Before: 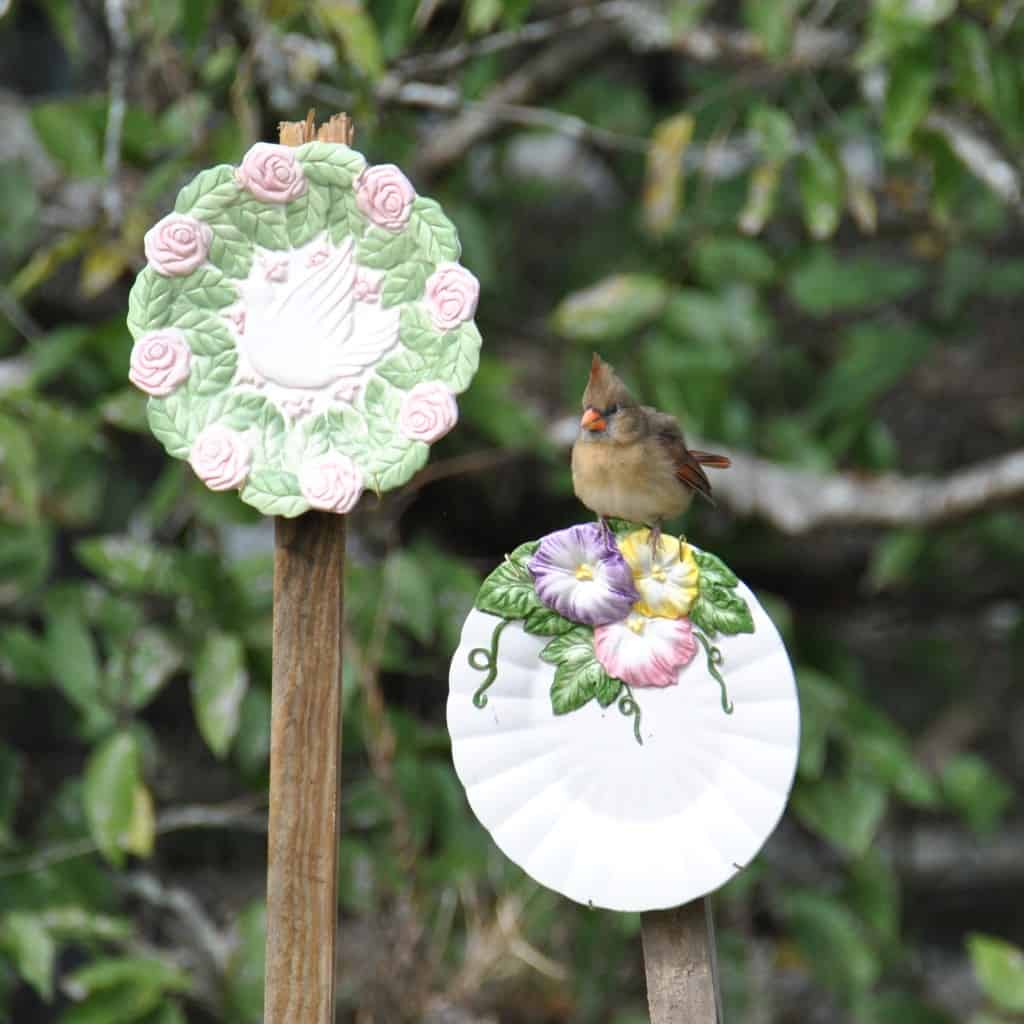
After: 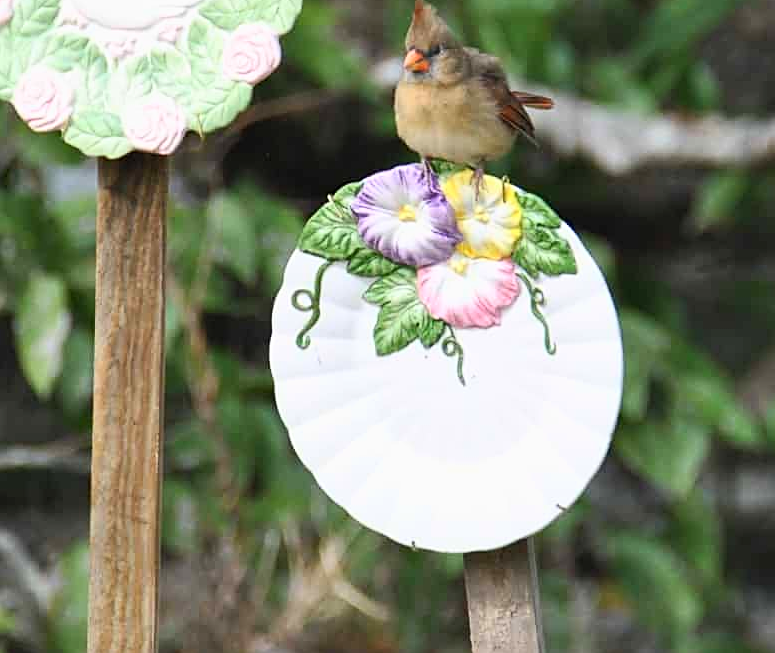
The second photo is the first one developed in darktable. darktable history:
contrast brightness saturation: contrast 0.2, brightness 0.16, saturation 0.22
crop and rotate: left 17.299%, top 35.115%, right 7.015%, bottom 1.024%
exposure: exposure -0.116 EV, compensate exposure bias true, compensate highlight preservation false
sharpen: on, module defaults
